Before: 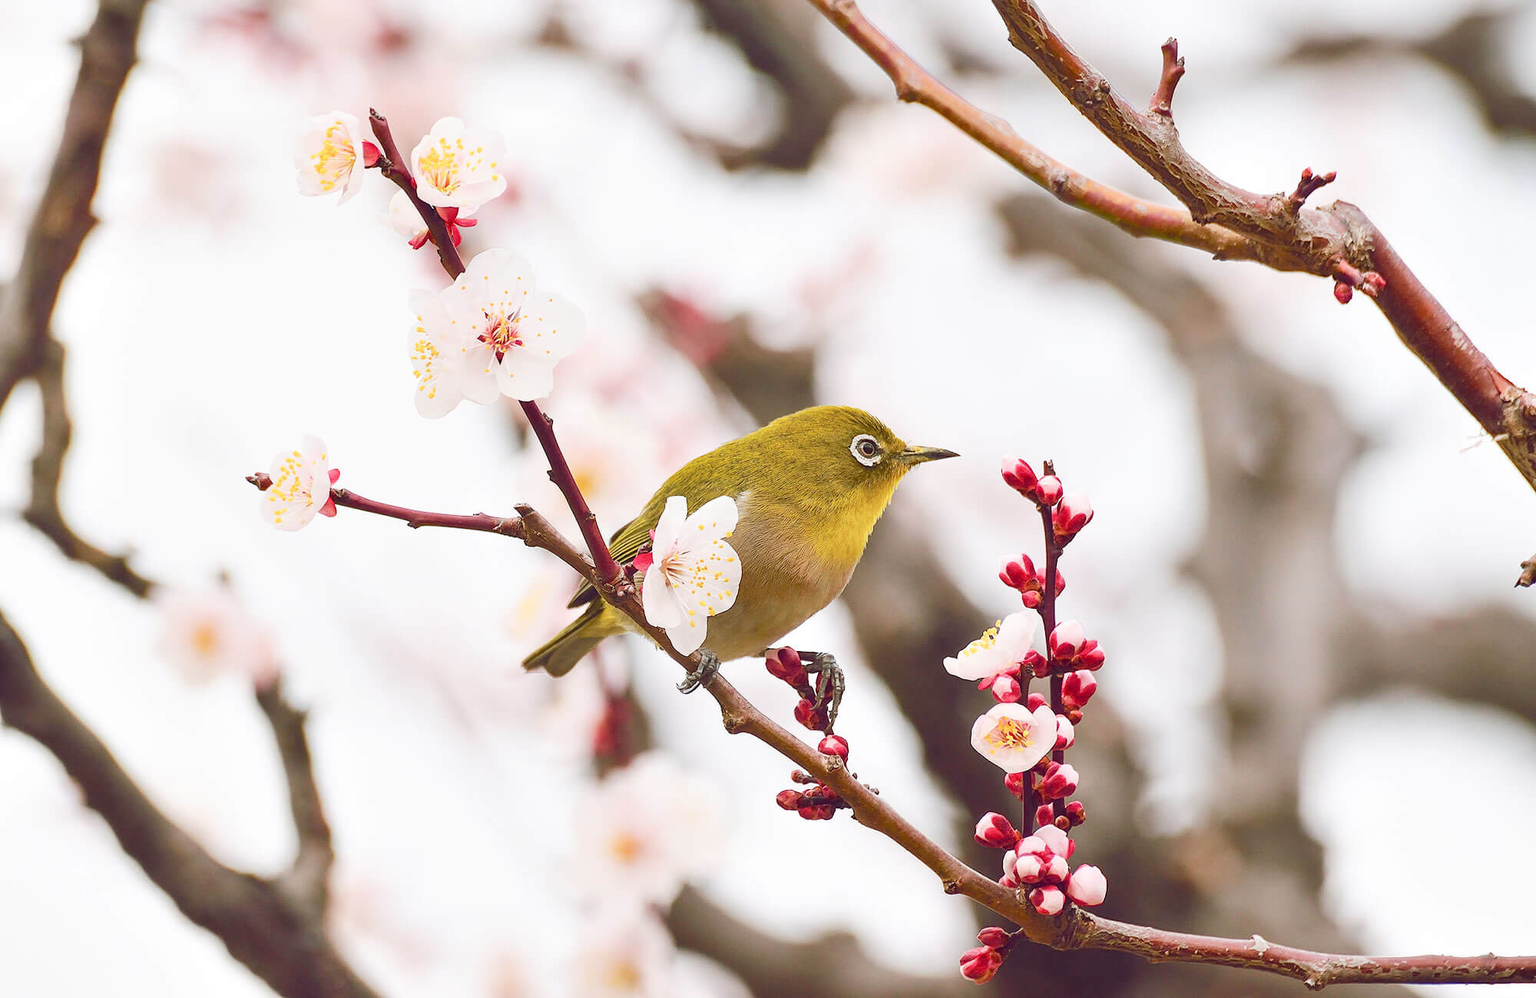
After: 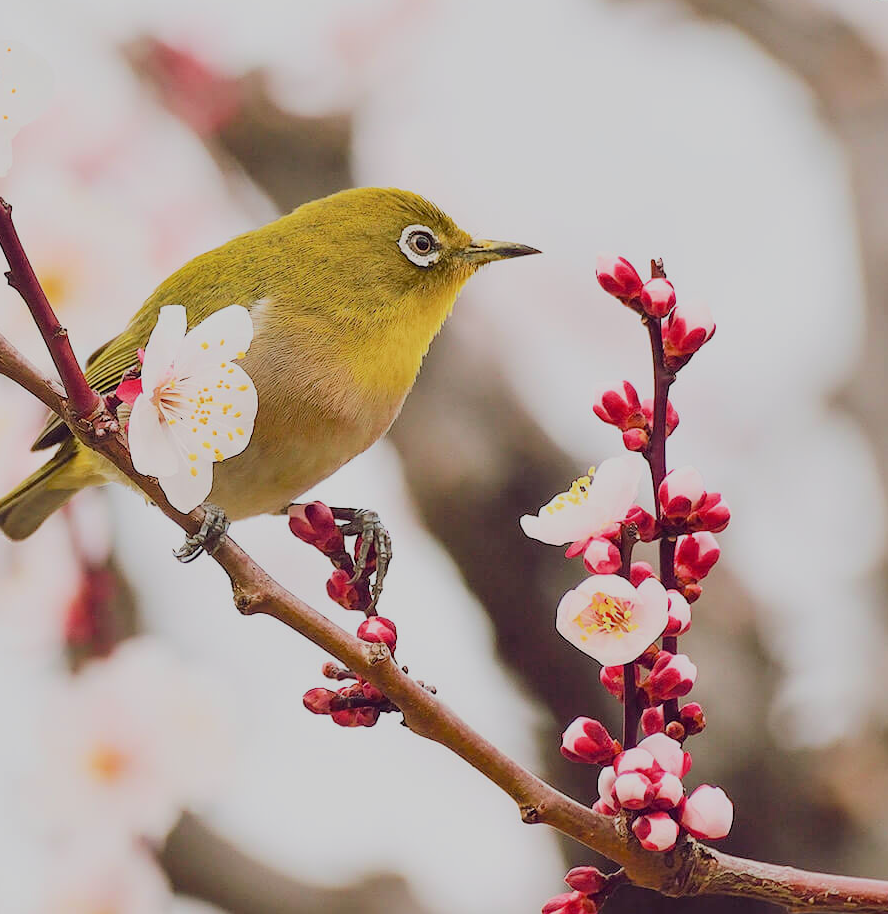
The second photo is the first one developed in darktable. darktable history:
crop: left 35.432%, top 26.233%, right 20.145%, bottom 3.432%
filmic rgb: black relative exposure -7.15 EV, white relative exposure 5.36 EV, hardness 3.02, color science v6 (2022)
